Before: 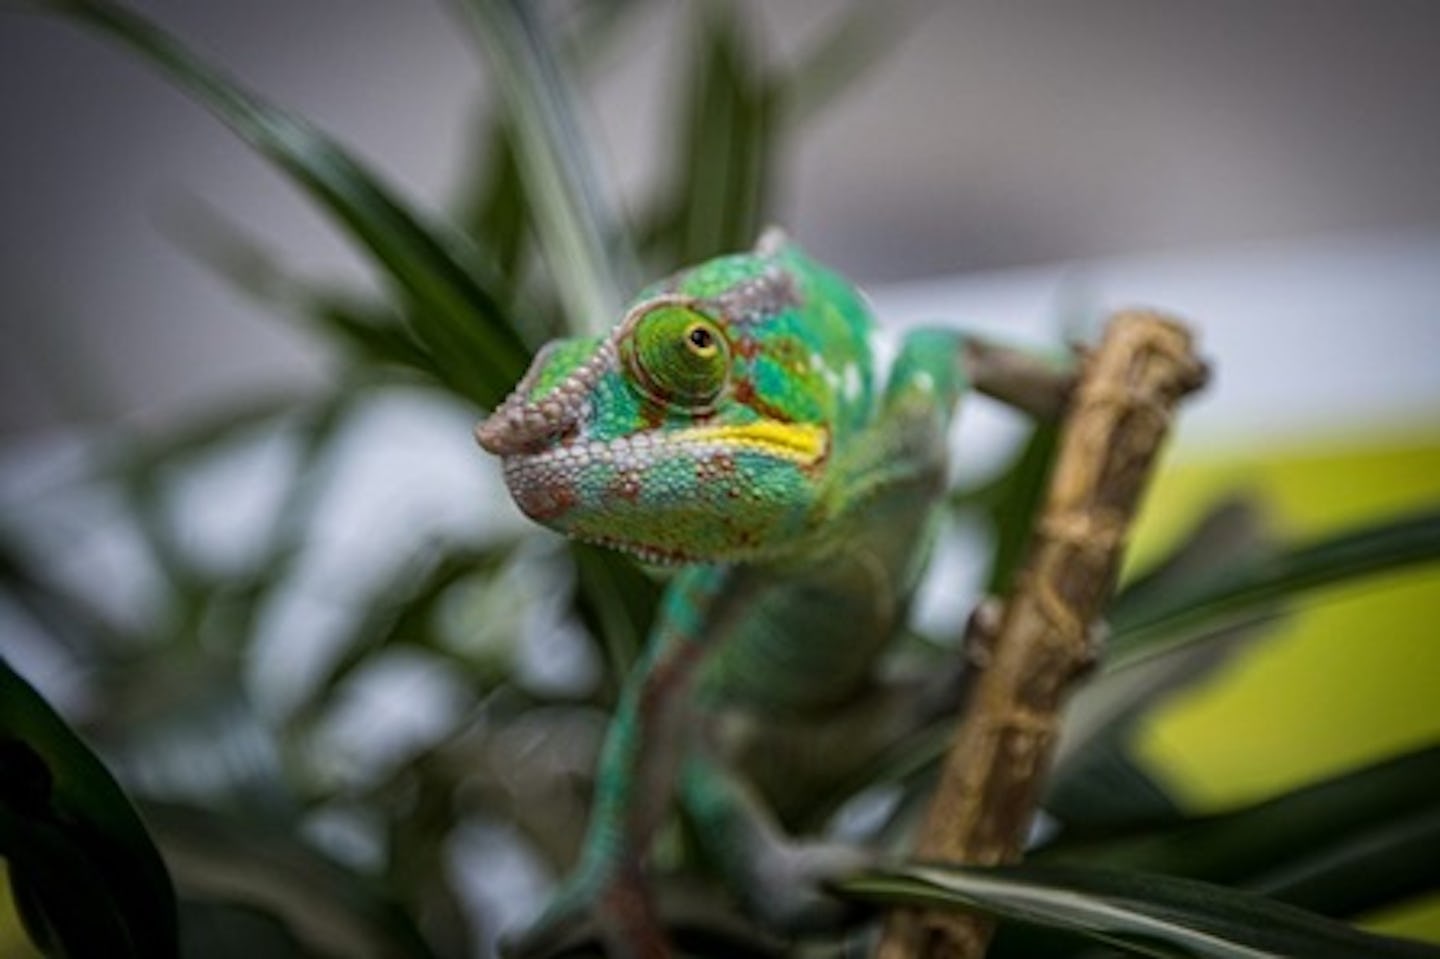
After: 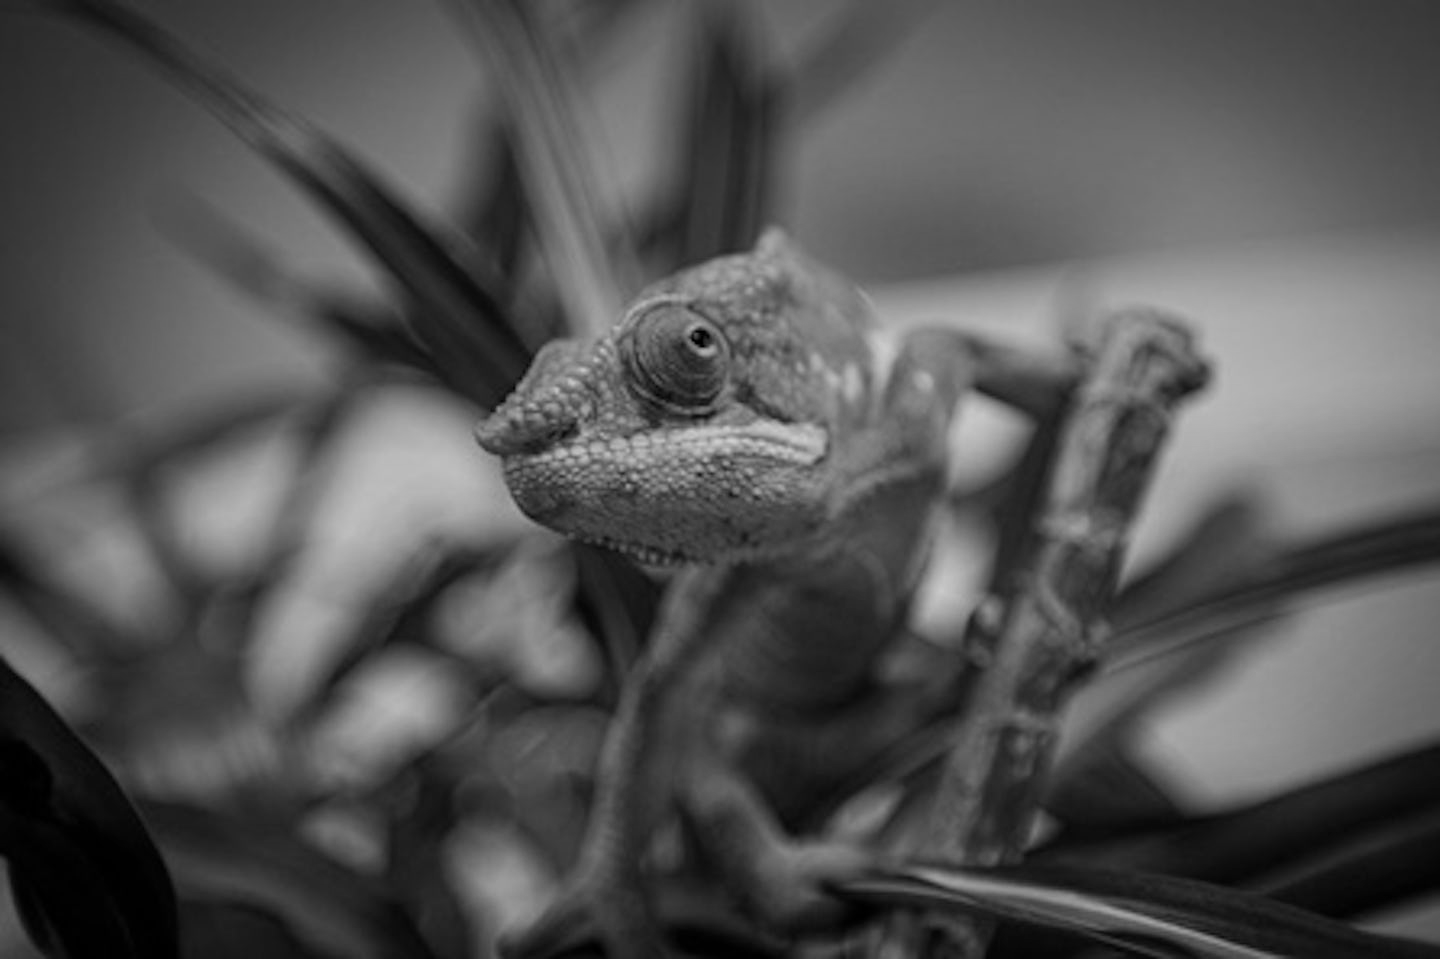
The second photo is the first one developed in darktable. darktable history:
monochrome: on, module defaults
graduated density: hue 238.83°, saturation 50%
